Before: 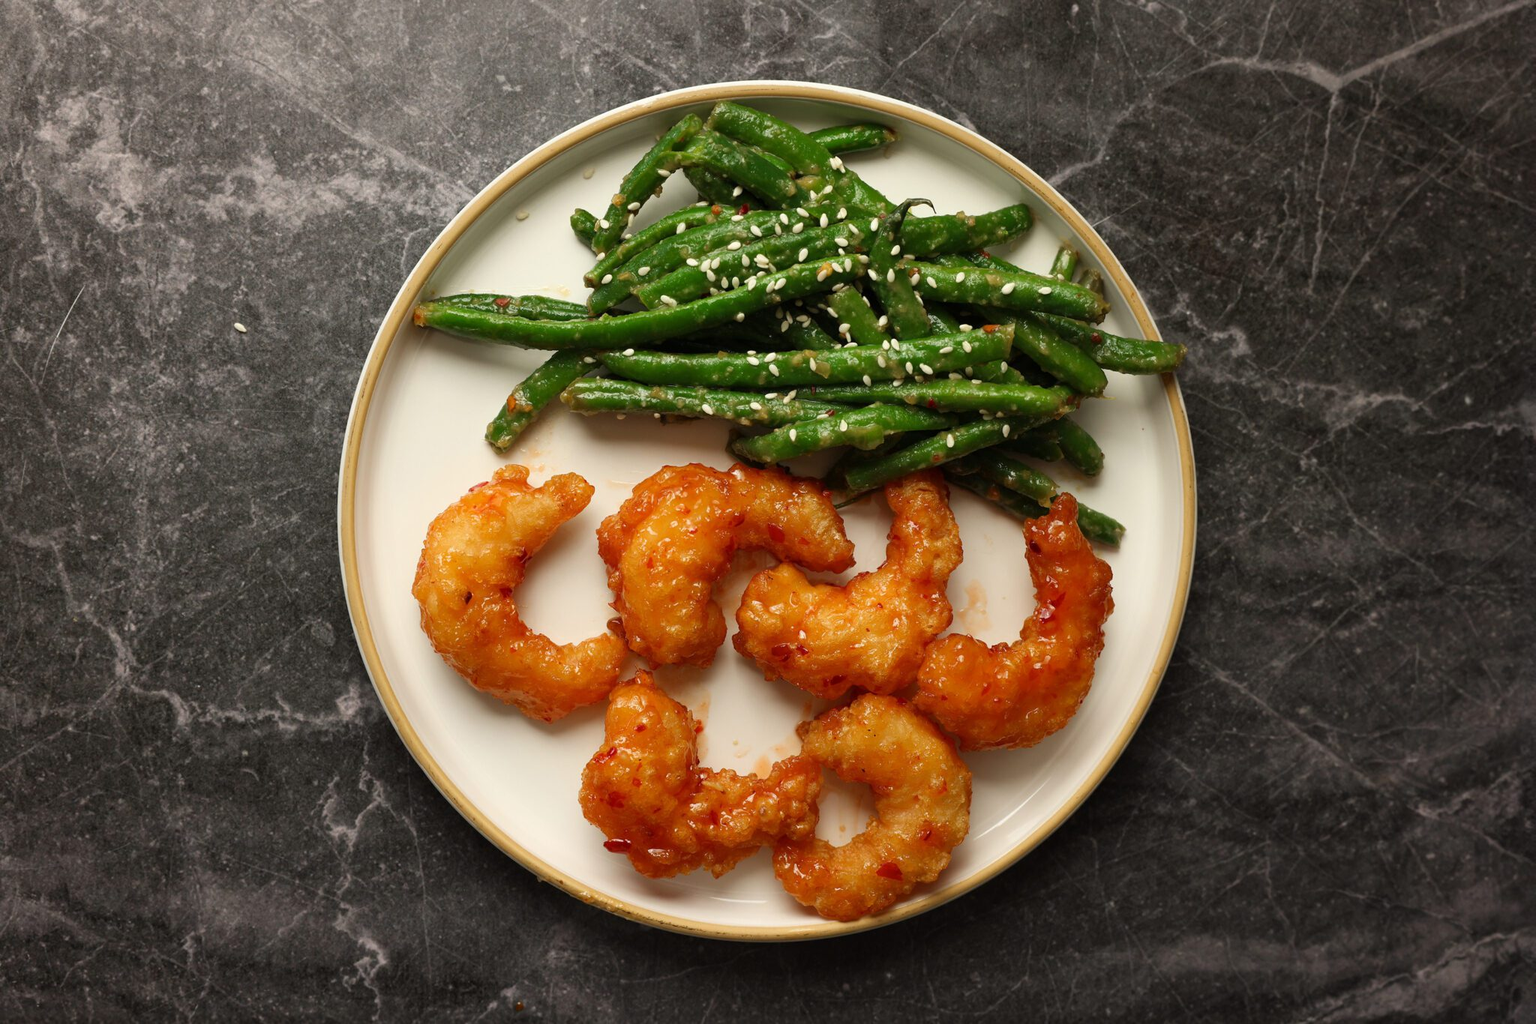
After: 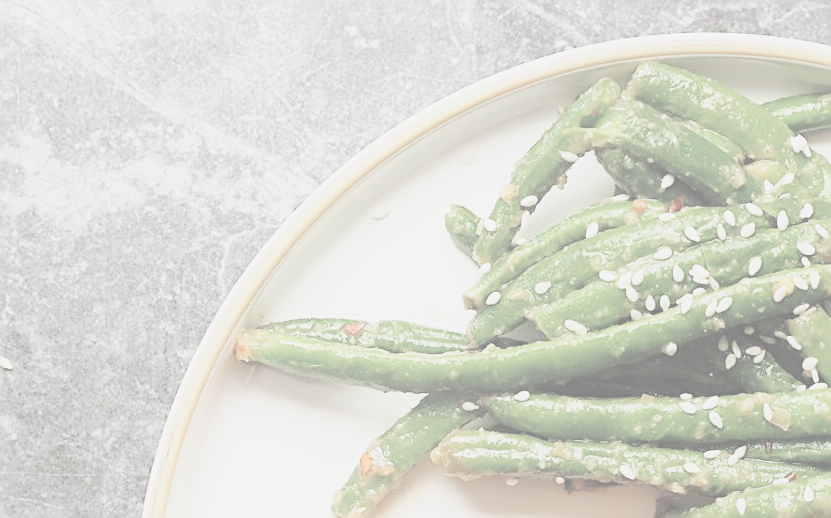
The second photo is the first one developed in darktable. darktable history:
exposure: black level correction 0, exposure 0.9 EV, compensate highlight preservation false
white balance: red 0.976, blue 1.04
shadows and highlights: shadows -70, highlights 35, soften with gaussian
sharpen: on, module defaults
base curve: curves: ch0 [(0, 0) (0.028, 0.03) (0.121, 0.232) (0.46, 0.748) (0.859, 0.968) (1, 1)], preserve colors none
tone equalizer: on, module defaults
crop: left 15.452%, top 5.459%, right 43.956%, bottom 56.62%
contrast brightness saturation: contrast -0.32, brightness 0.75, saturation -0.78
